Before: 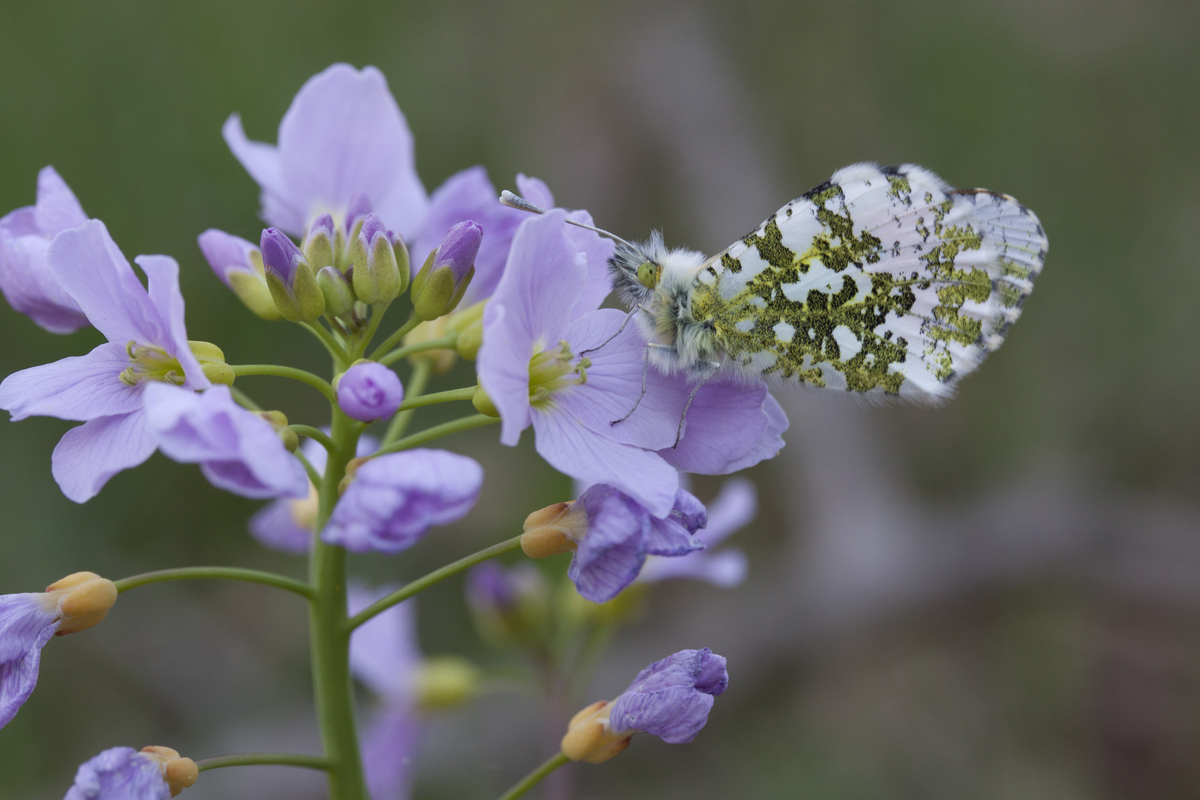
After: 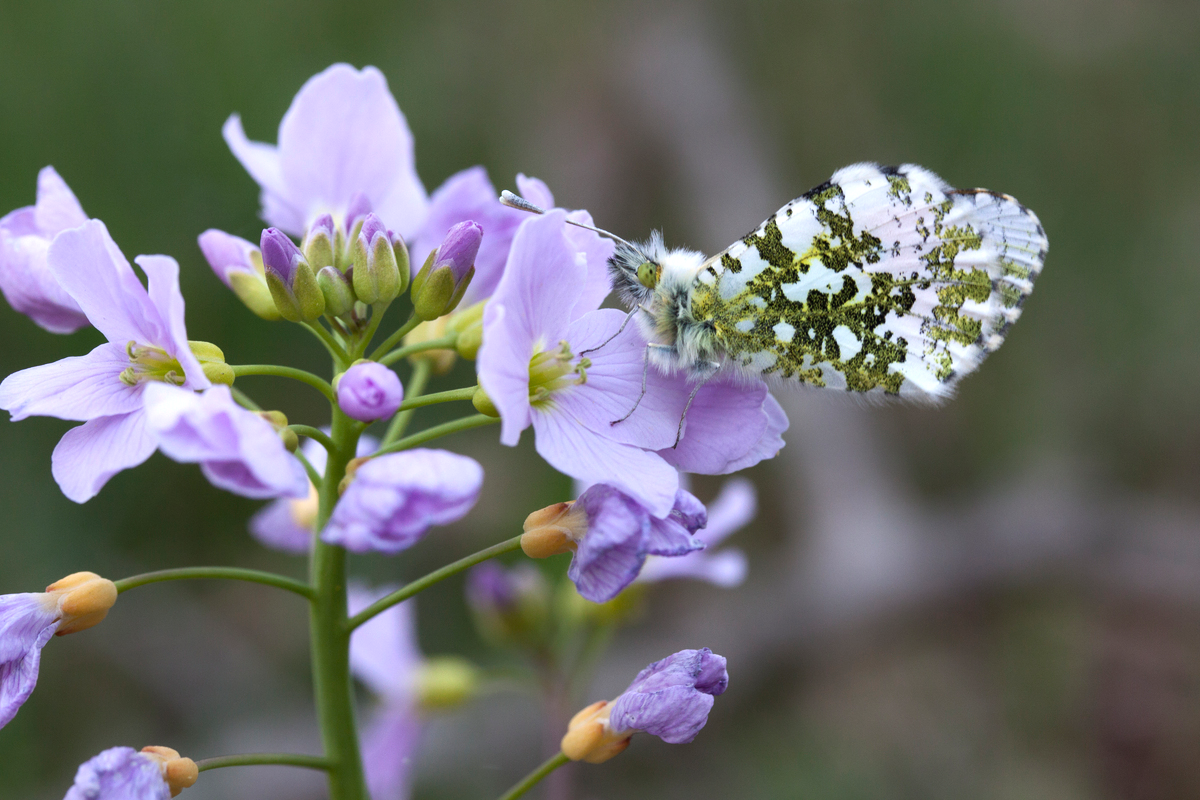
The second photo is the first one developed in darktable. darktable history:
tone equalizer: -8 EV -0.76 EV, -7 EV -0.705 EV, -6 EV -0.583 EV, -5 EV -0.394 EV, -3 EV 0.389 EV, -2 EV 0.6 EV, -1 EV 0.681 EV, +0 EV 0.765 EV, edges refinement/feathering 500, mask exposure compensation -1.57 EV, preserve details guided filter
shadows and highlights: low approximation 0.01, soften with gaussian
